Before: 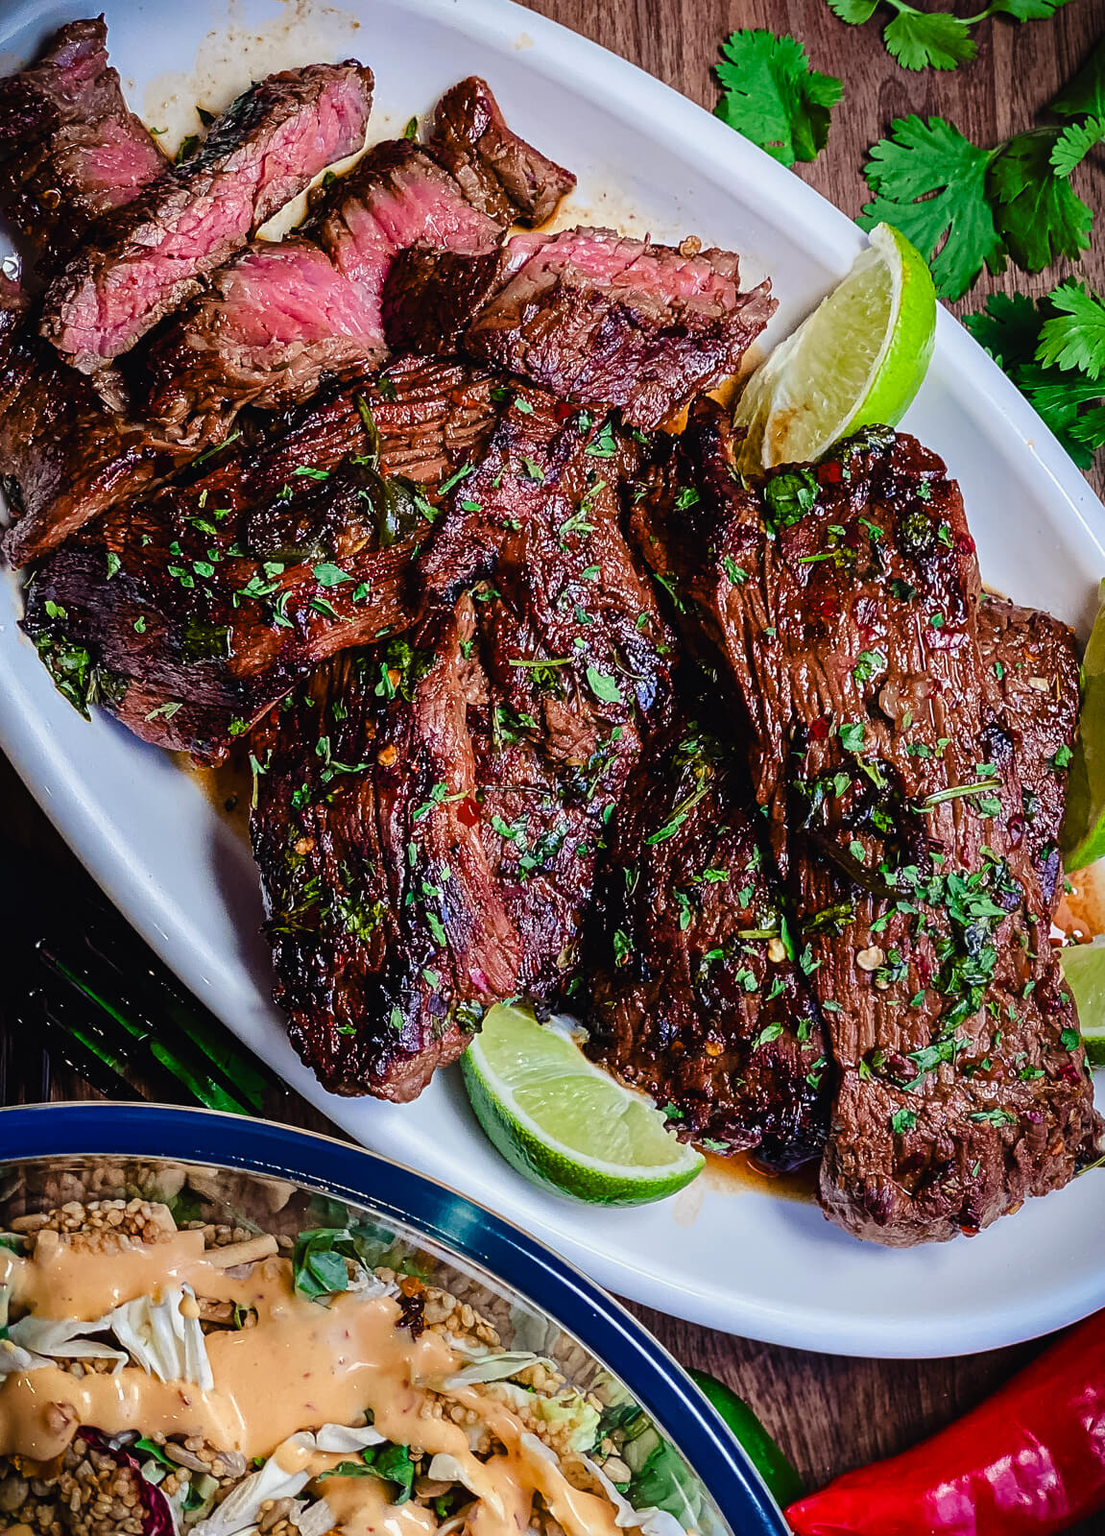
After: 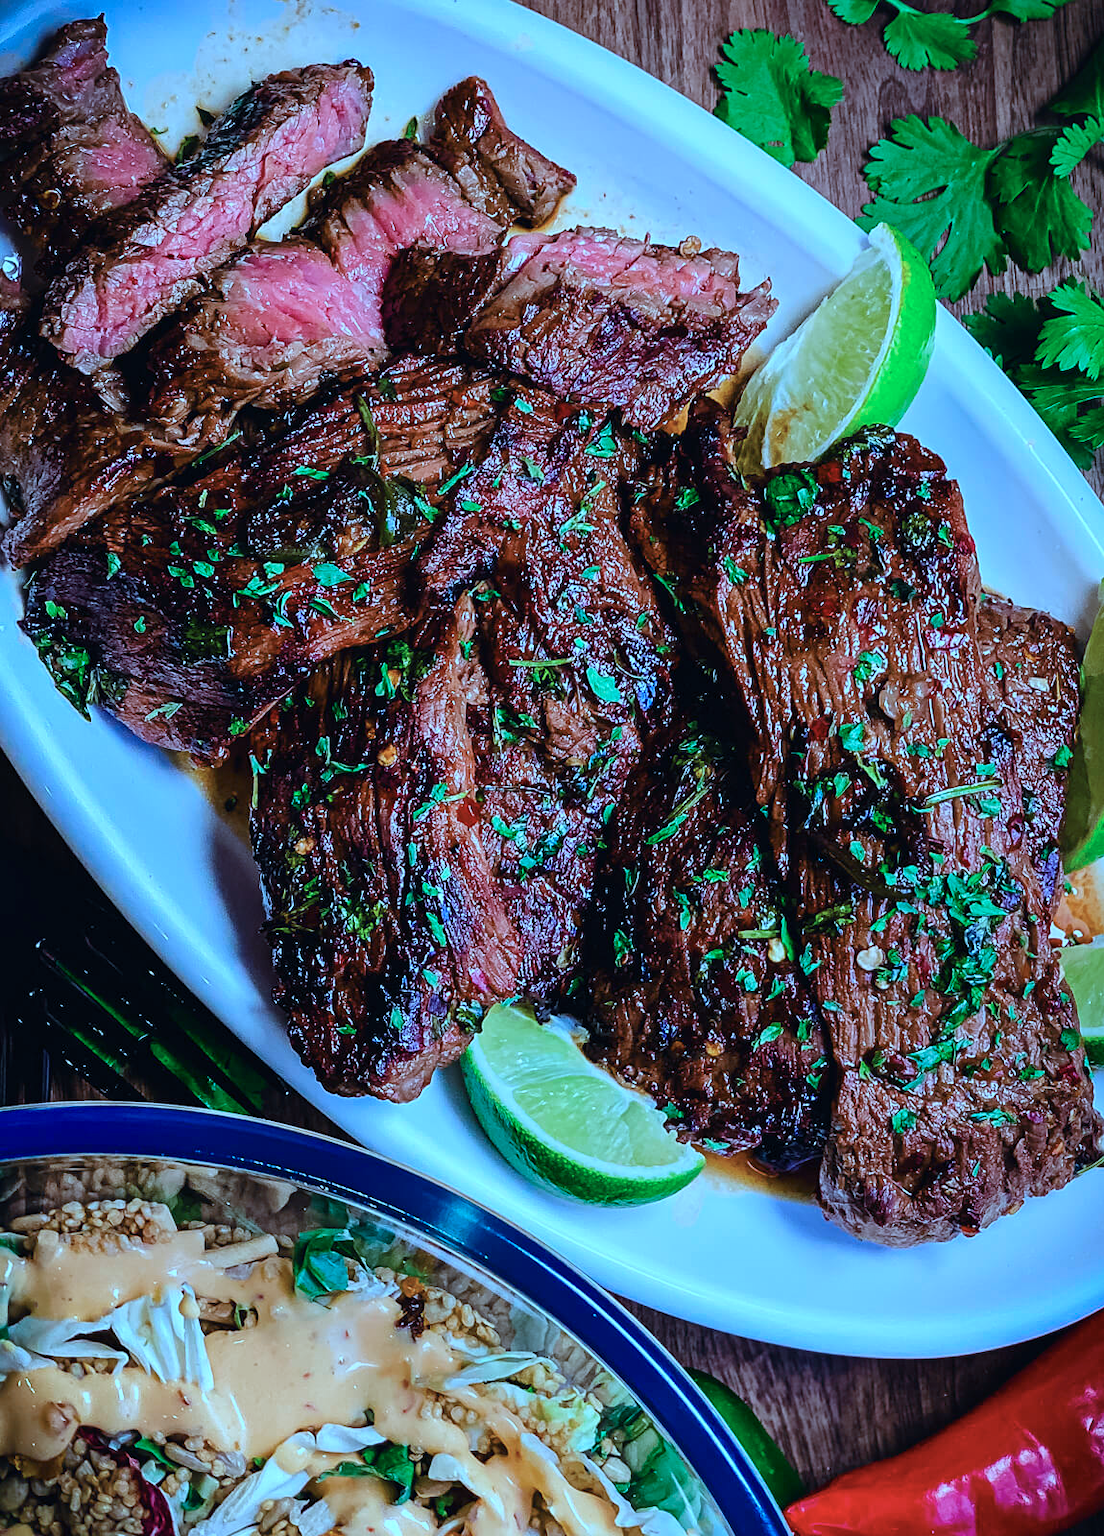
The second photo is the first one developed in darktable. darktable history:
exposure: compensate exposure bias true, compensate highlight preservation false
color calibration: illuminant custom, x 0.432, y 0.395, temperature 3098 K
